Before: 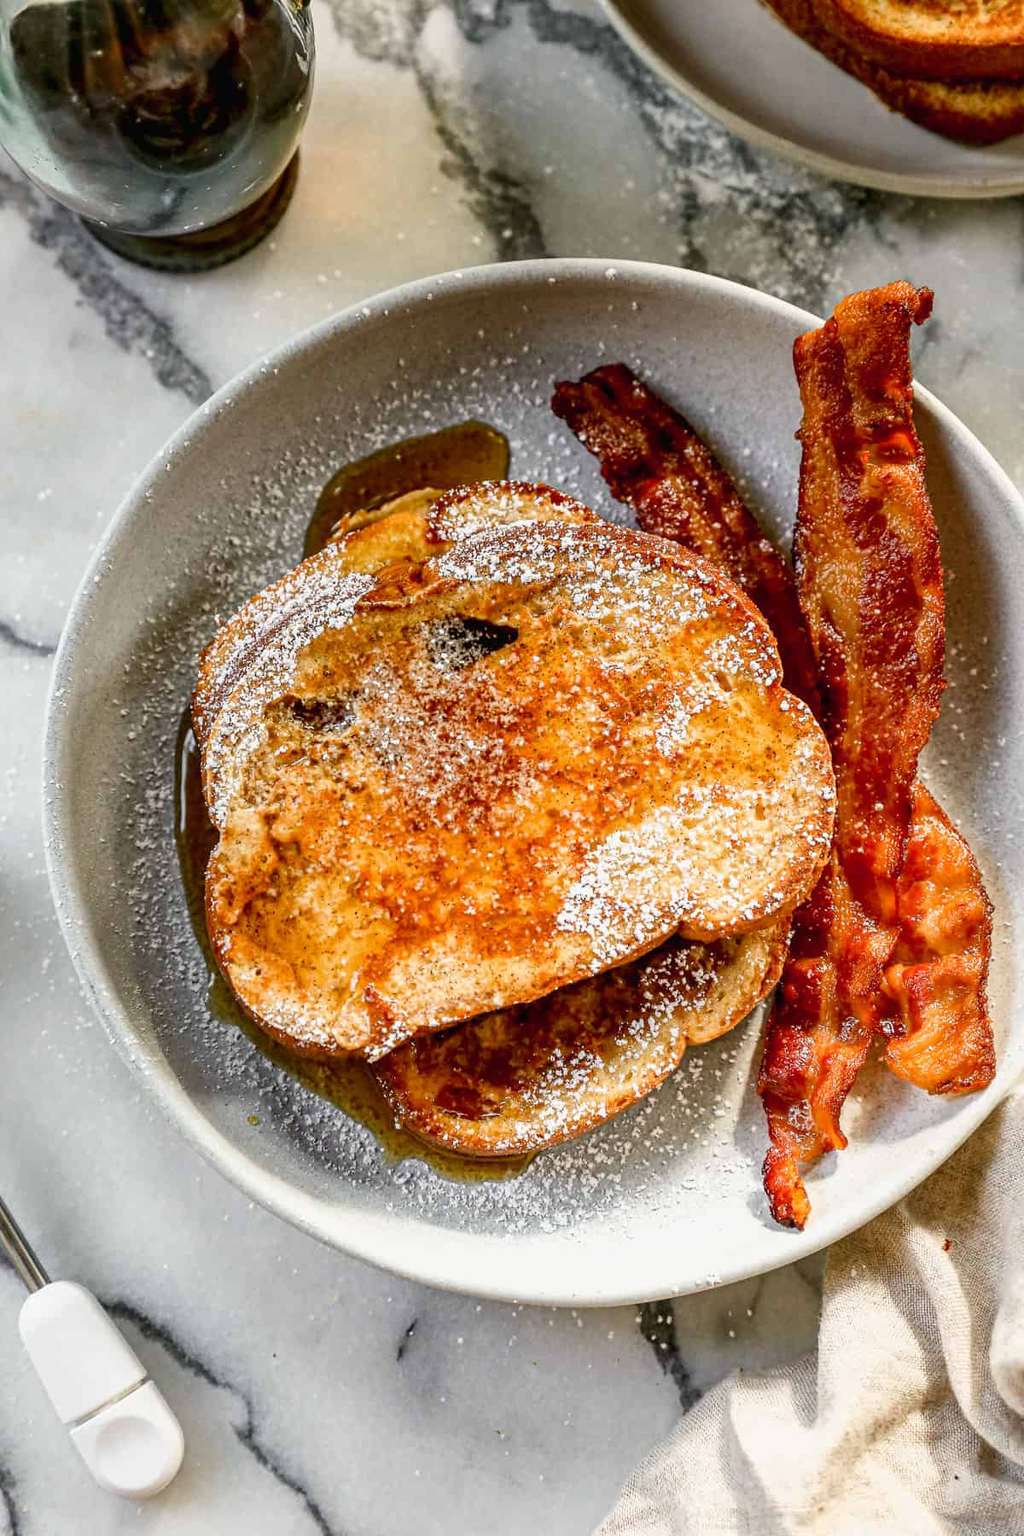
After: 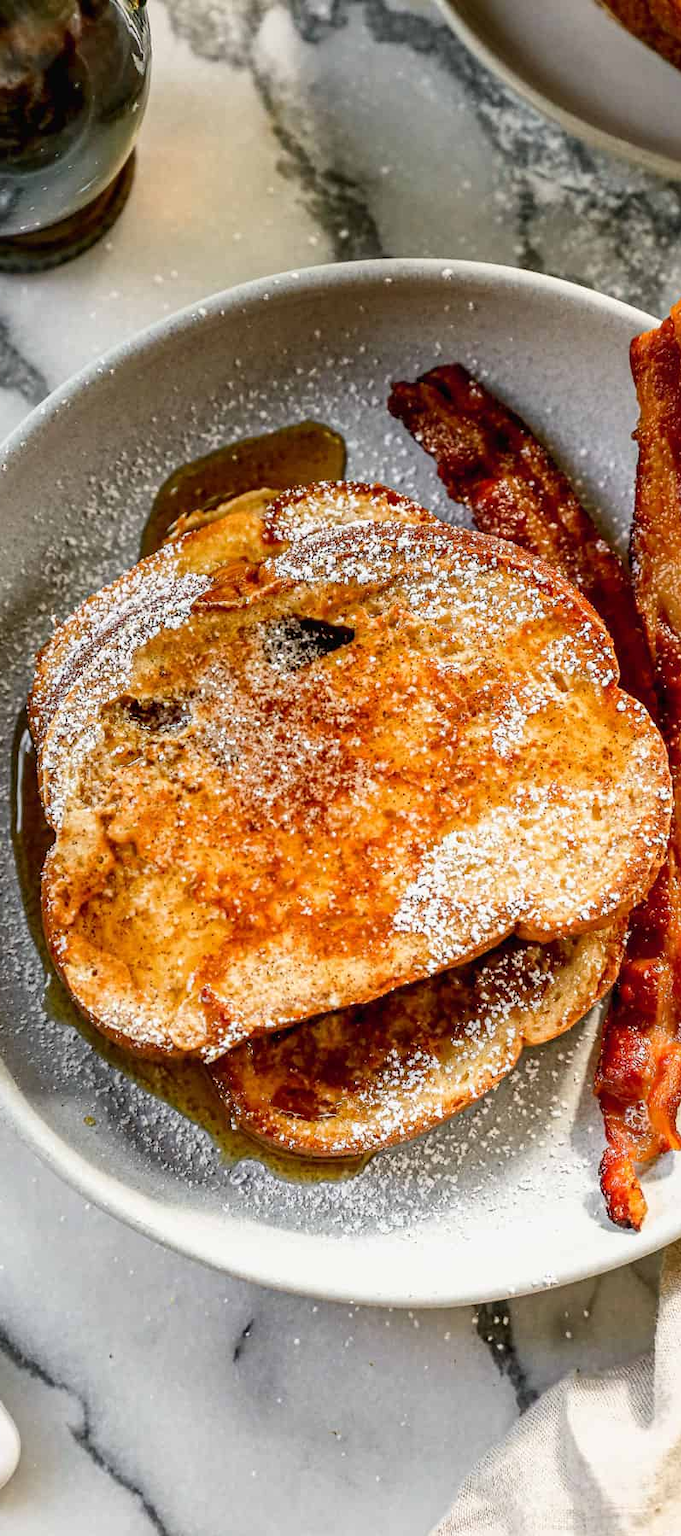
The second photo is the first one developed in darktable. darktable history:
crop and rotate: left 16.047%, right 17.414%
